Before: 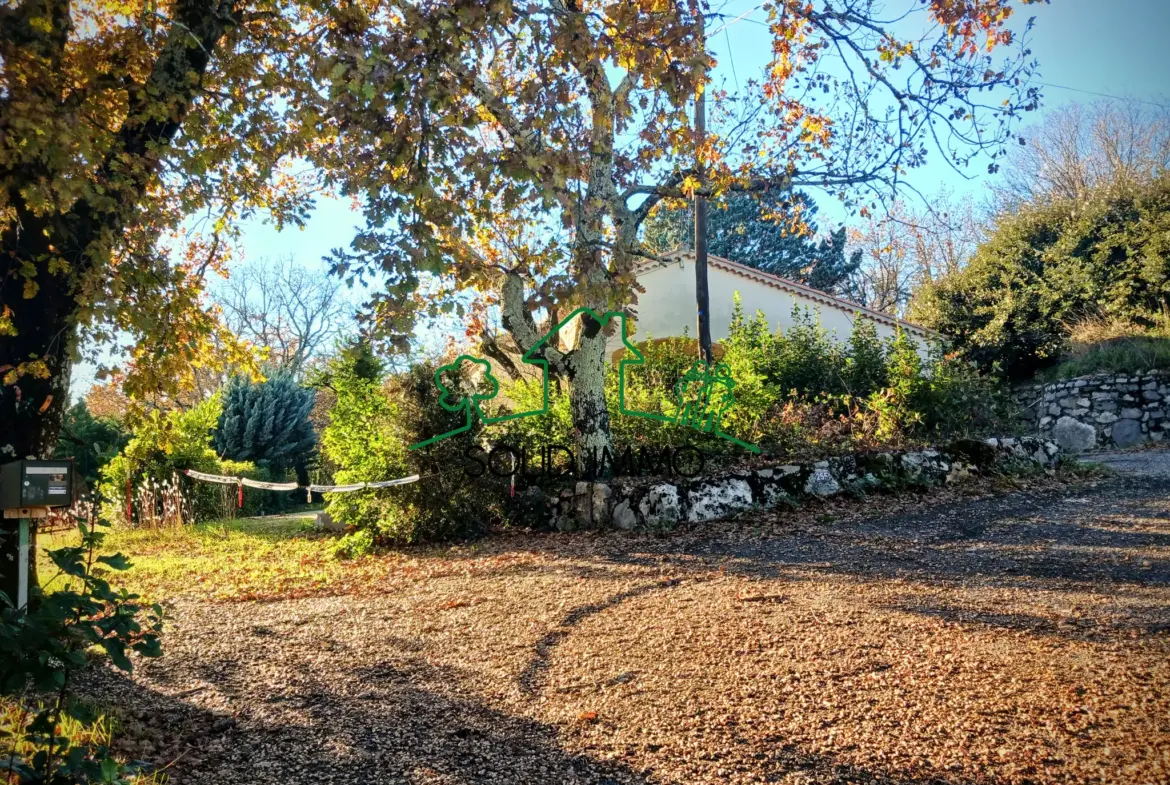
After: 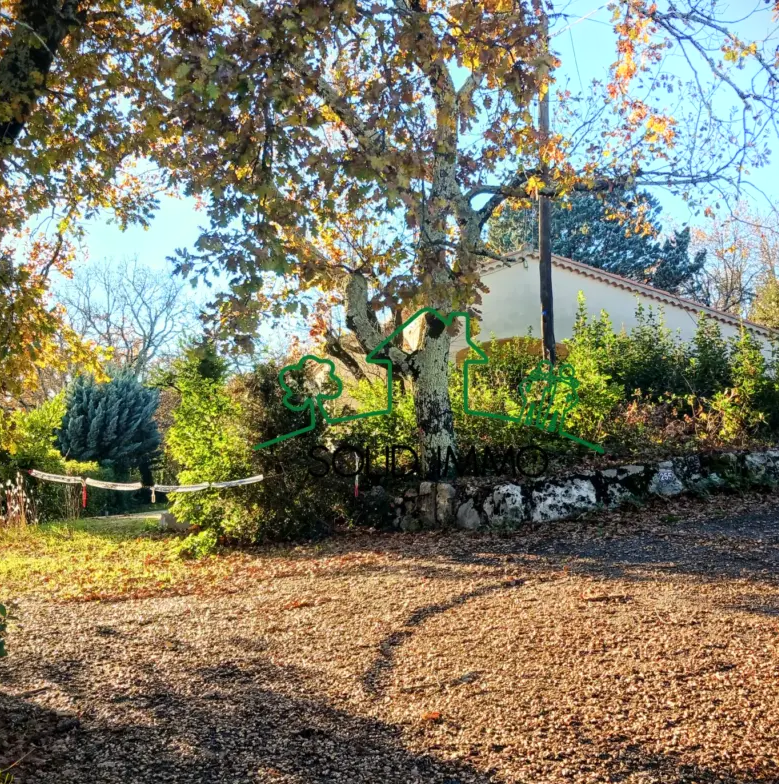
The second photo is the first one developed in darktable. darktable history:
tone equalizer: mask exposure compensation -0.508 EV
shadows and highlights: shadows -54.96, highlights 85.01, soften with gaussian
crop and rotate: left 13.413%, right 19.934%
